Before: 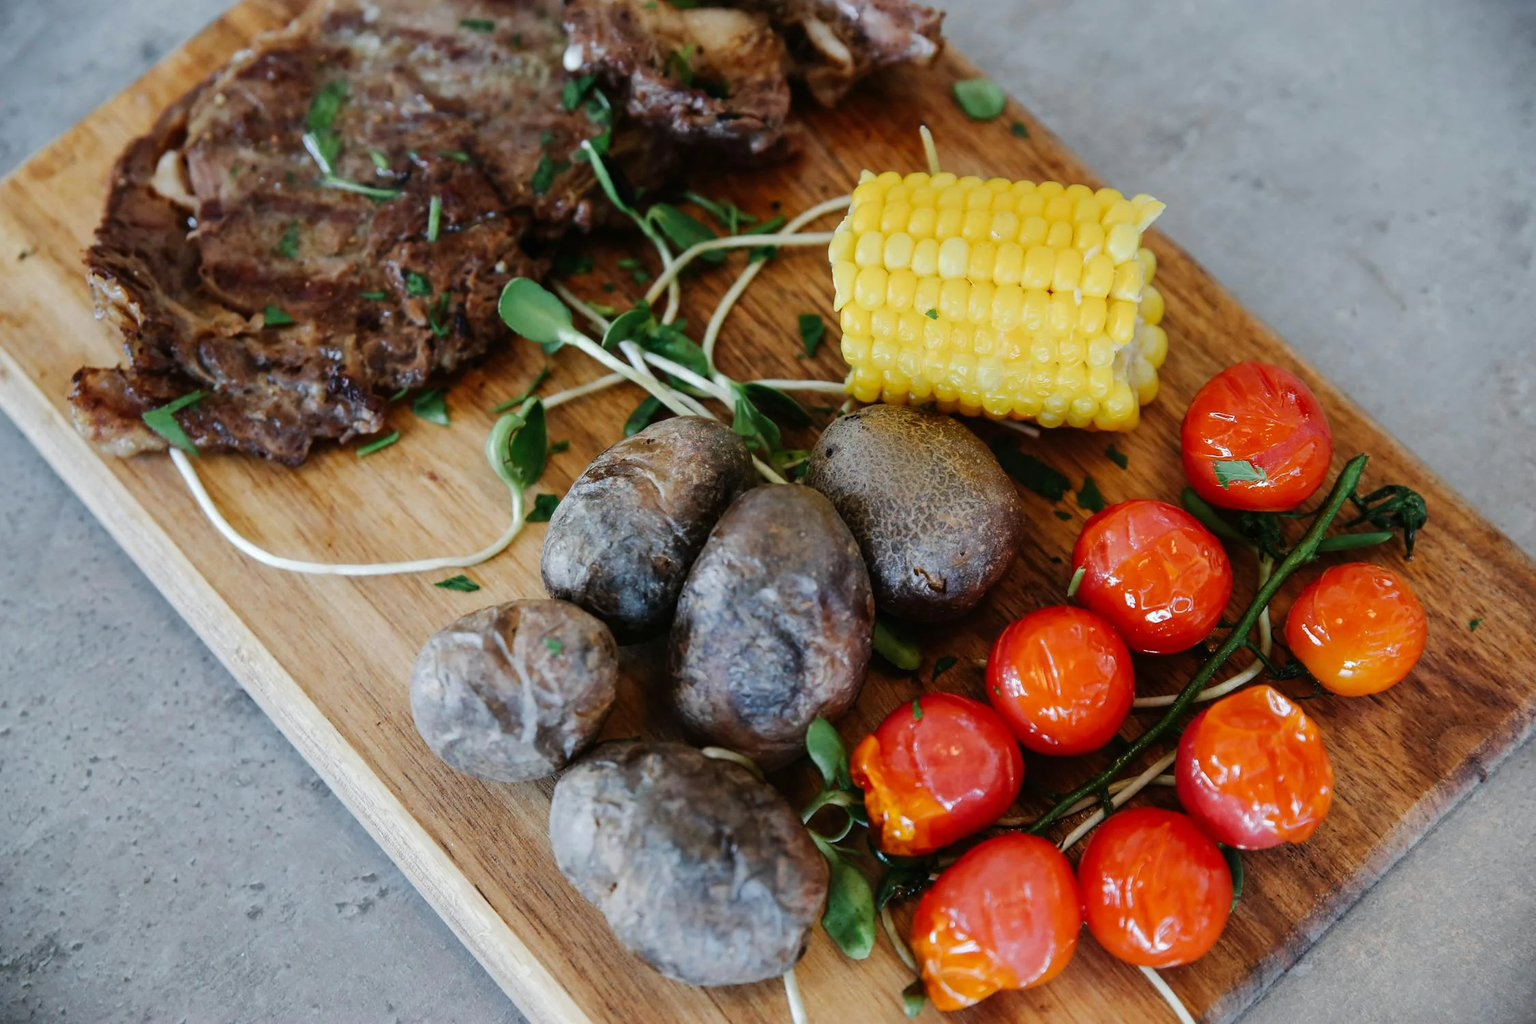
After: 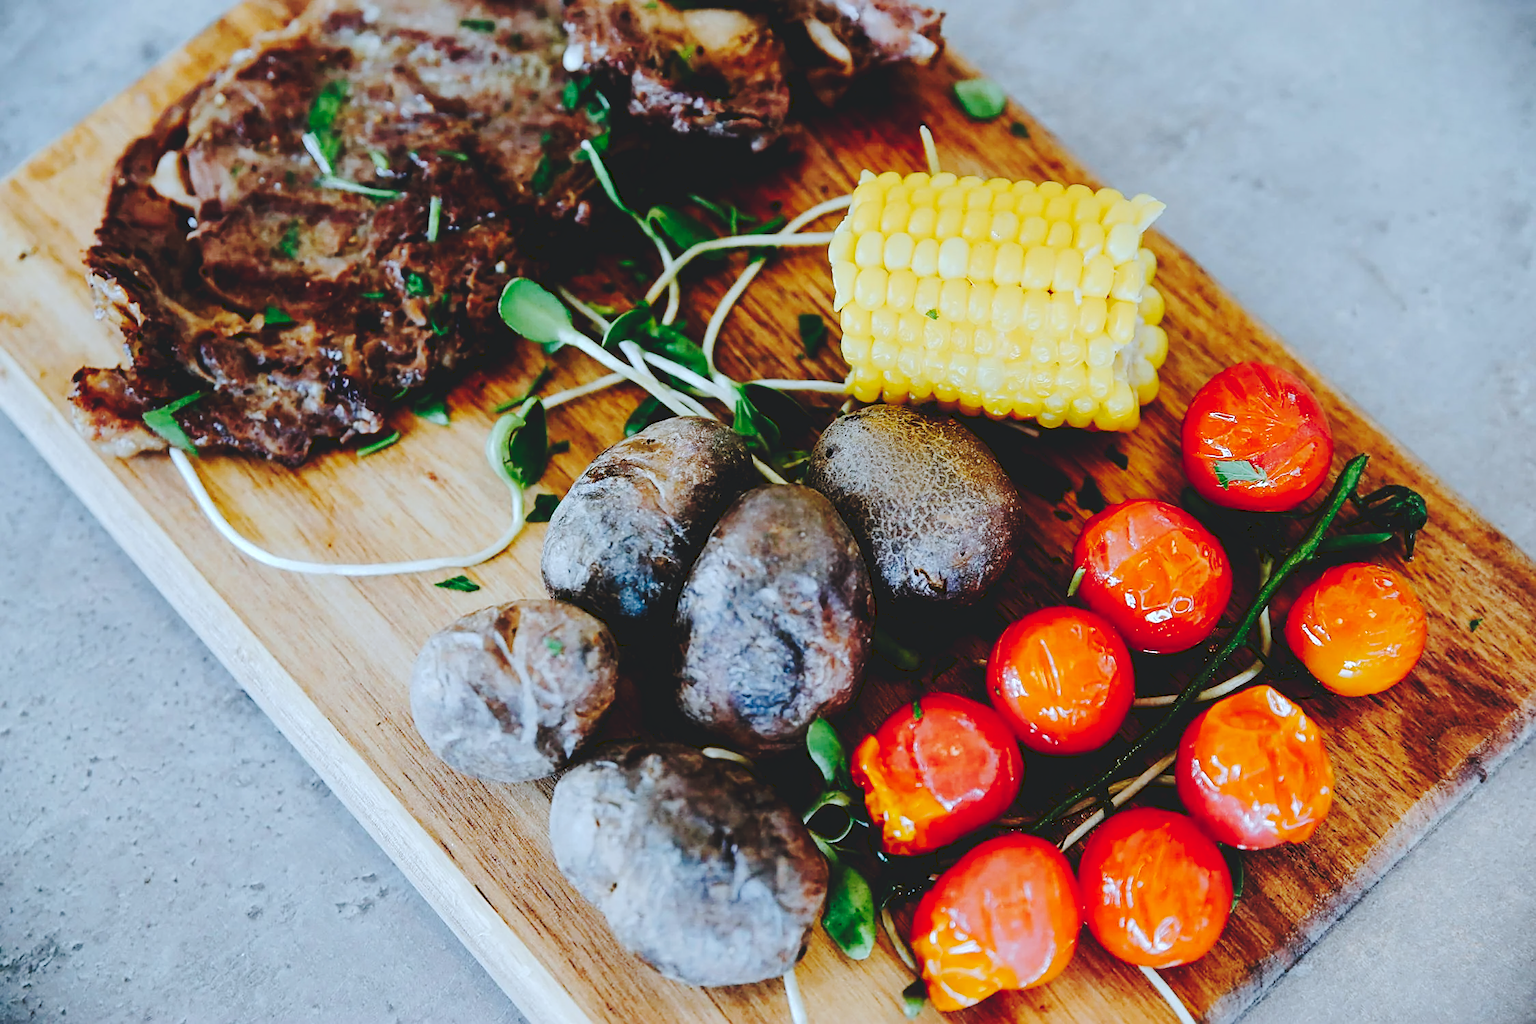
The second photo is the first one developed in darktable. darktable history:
tone equalizer: edges refinement/feathering 500, mask exposure compensation -1.57 EV, preserve details no
color correction: highlights a* -3.75, highlights b* -11.15
tone curve: curves: ch0 [(0, 0) (0.003, 0.117) (0.011, 0.115) (0.025, 0.116) (0.044, 0.116) (0.069, 0.112) (0.1, 0.113) (0.136, 0.127) (0.177, 0.148) (0.224, 0.191) (0.277, 0.249) (0.335, 0.363) (0.399, 0.479) (0.468, 0.589) (0.543, 0.664) (0.623, 0.733) (0.709, 0.799) (0.801, 0.852) (0.898, 0.914) (1, 1)], preserve colors none
sharpen: on, module defaults
